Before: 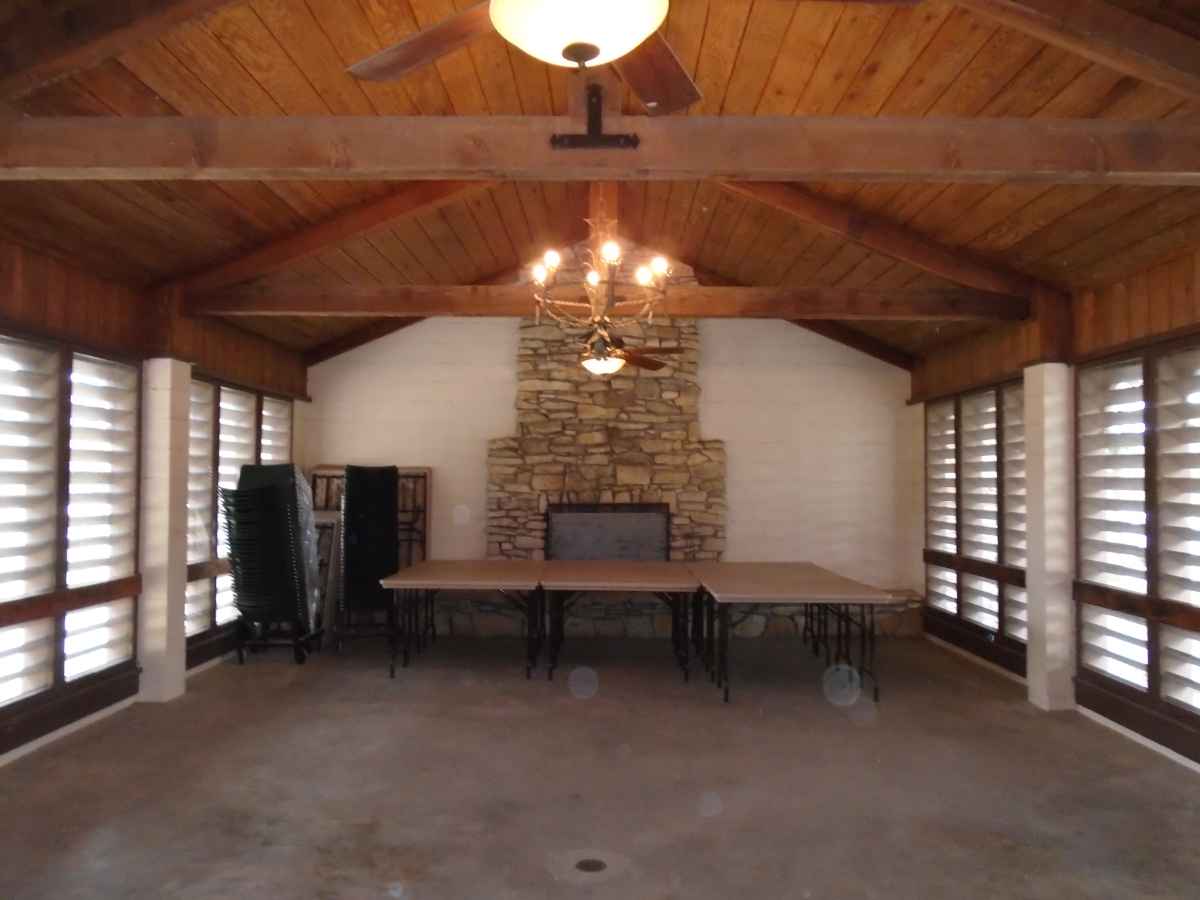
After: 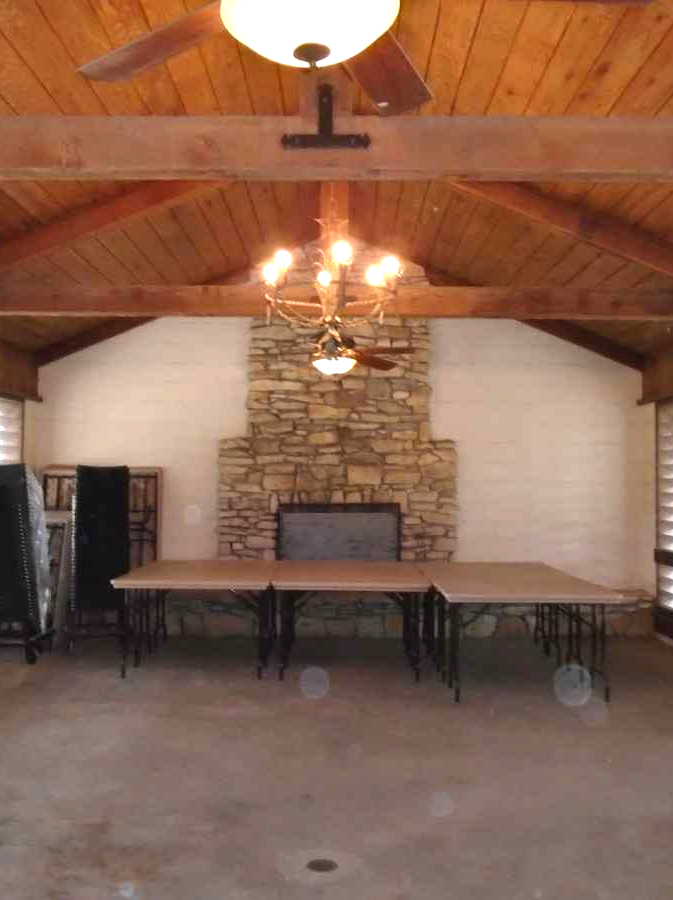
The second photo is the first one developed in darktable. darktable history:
shadows and highlights: low approximation 0.01, soften with gaussian
crop and rotate: left 22.488%, right 21.408%
exposure: exposure 0.6 EV, compensate highlight preservation false
